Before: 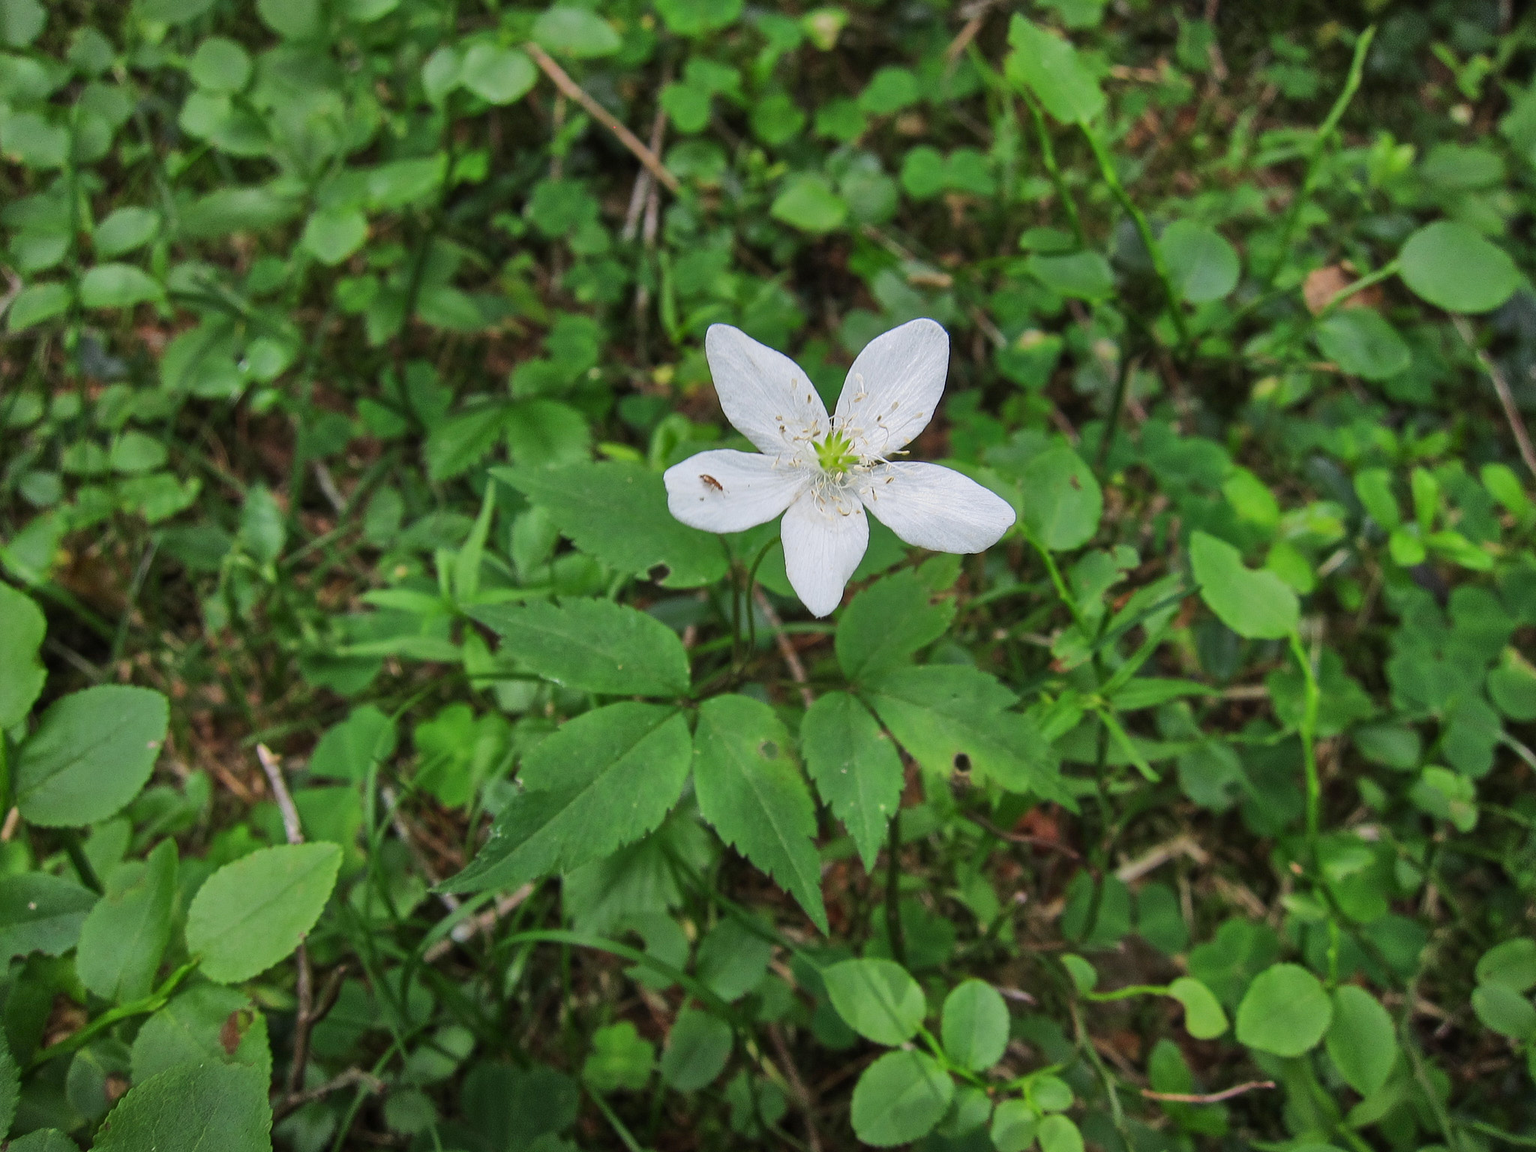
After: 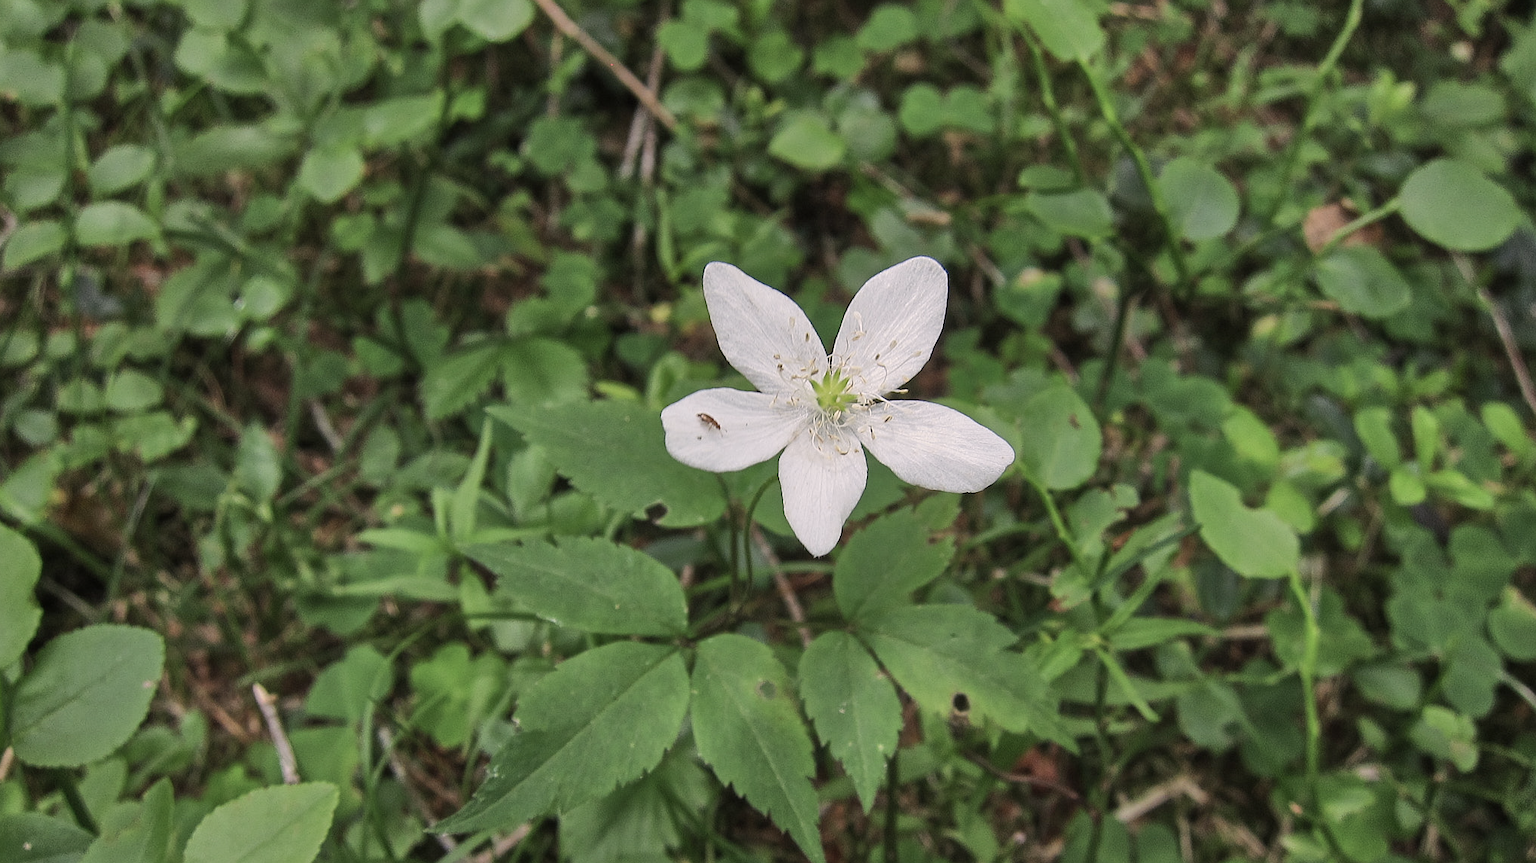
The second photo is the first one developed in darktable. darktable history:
crop: left 0.387%, top 5.469%, bottom 19.809%
sharpen: radius 1.272, amount 0.305, threshold 0
tone equalizer: on, module defaults
color correction: highlights a* 5.59, highlights b* 5.24, saturation 0.68
